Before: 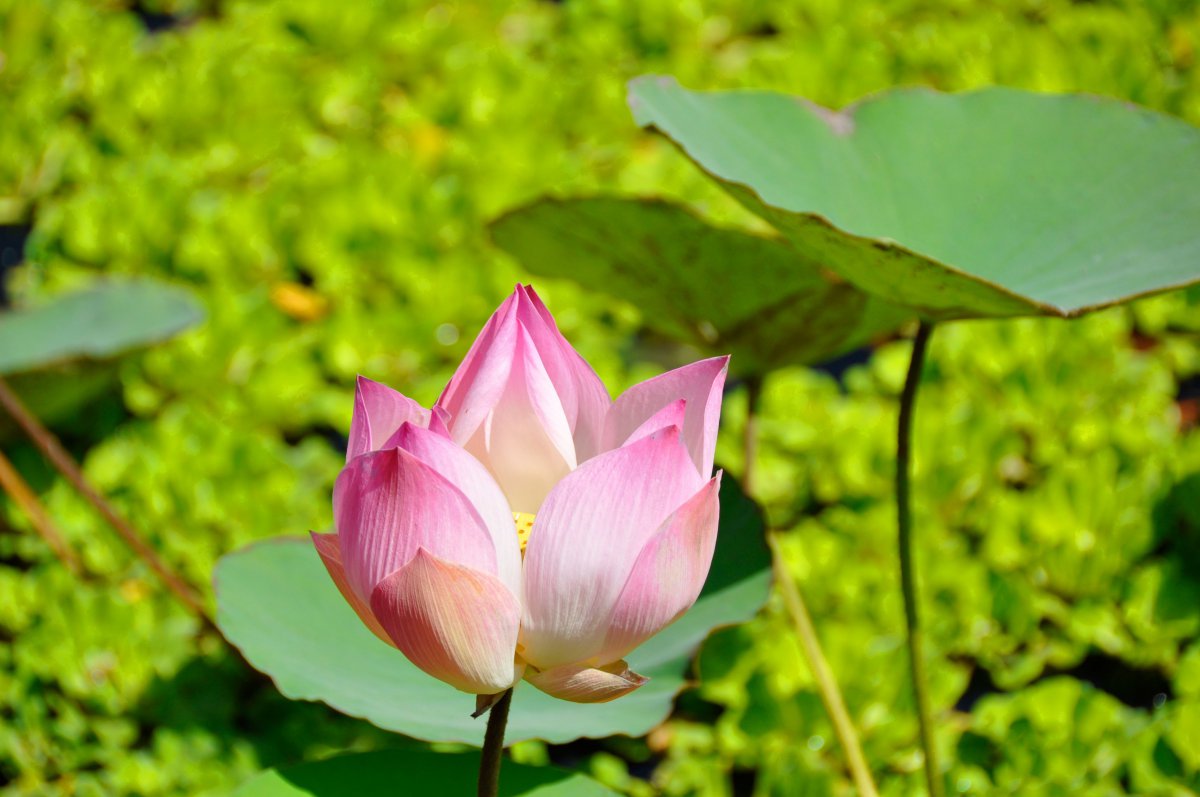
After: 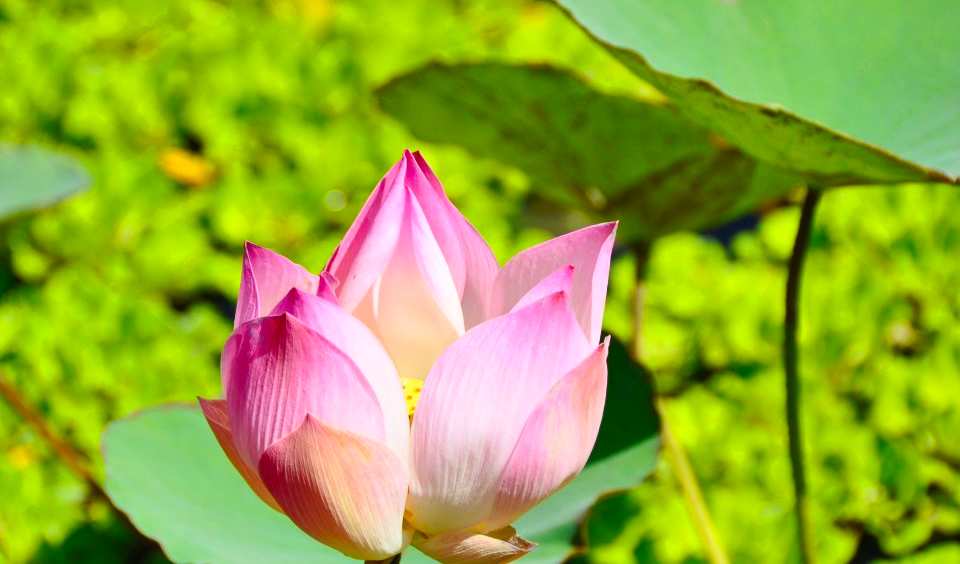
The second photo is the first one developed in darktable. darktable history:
crop: left 9.396%, top 16.912%, right 10.546%, bottom 12.306%
shadows and highlights: soften with gaussian
contrast brightness saturation: contrast 0.202, brightness 0.158, saturation 0.216
